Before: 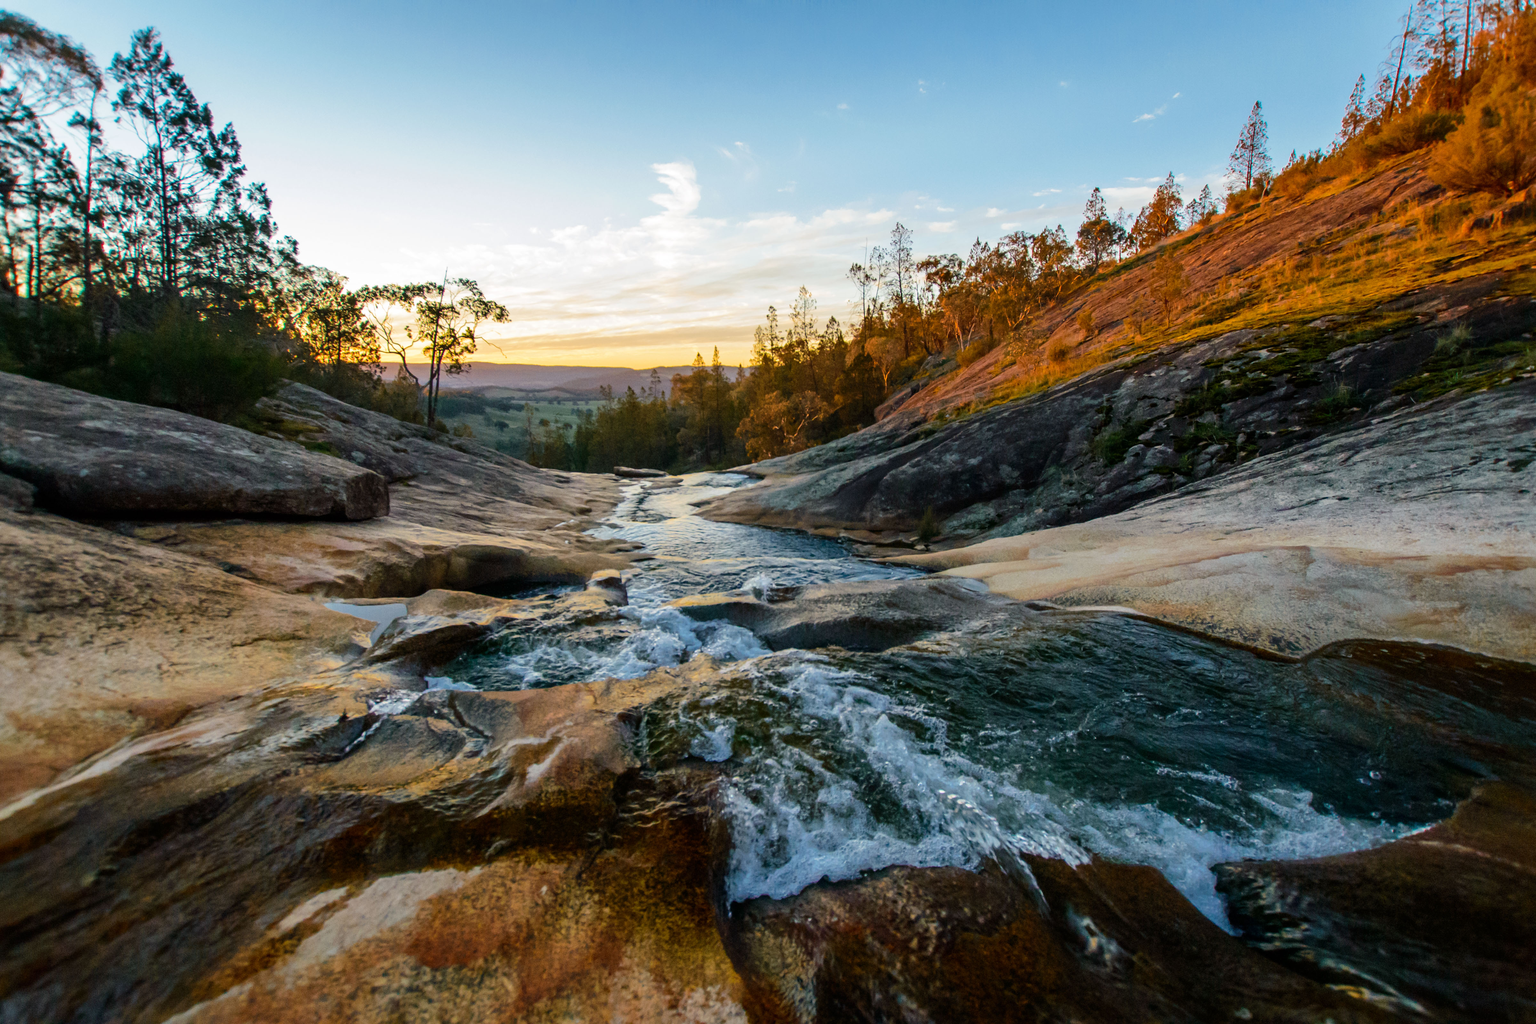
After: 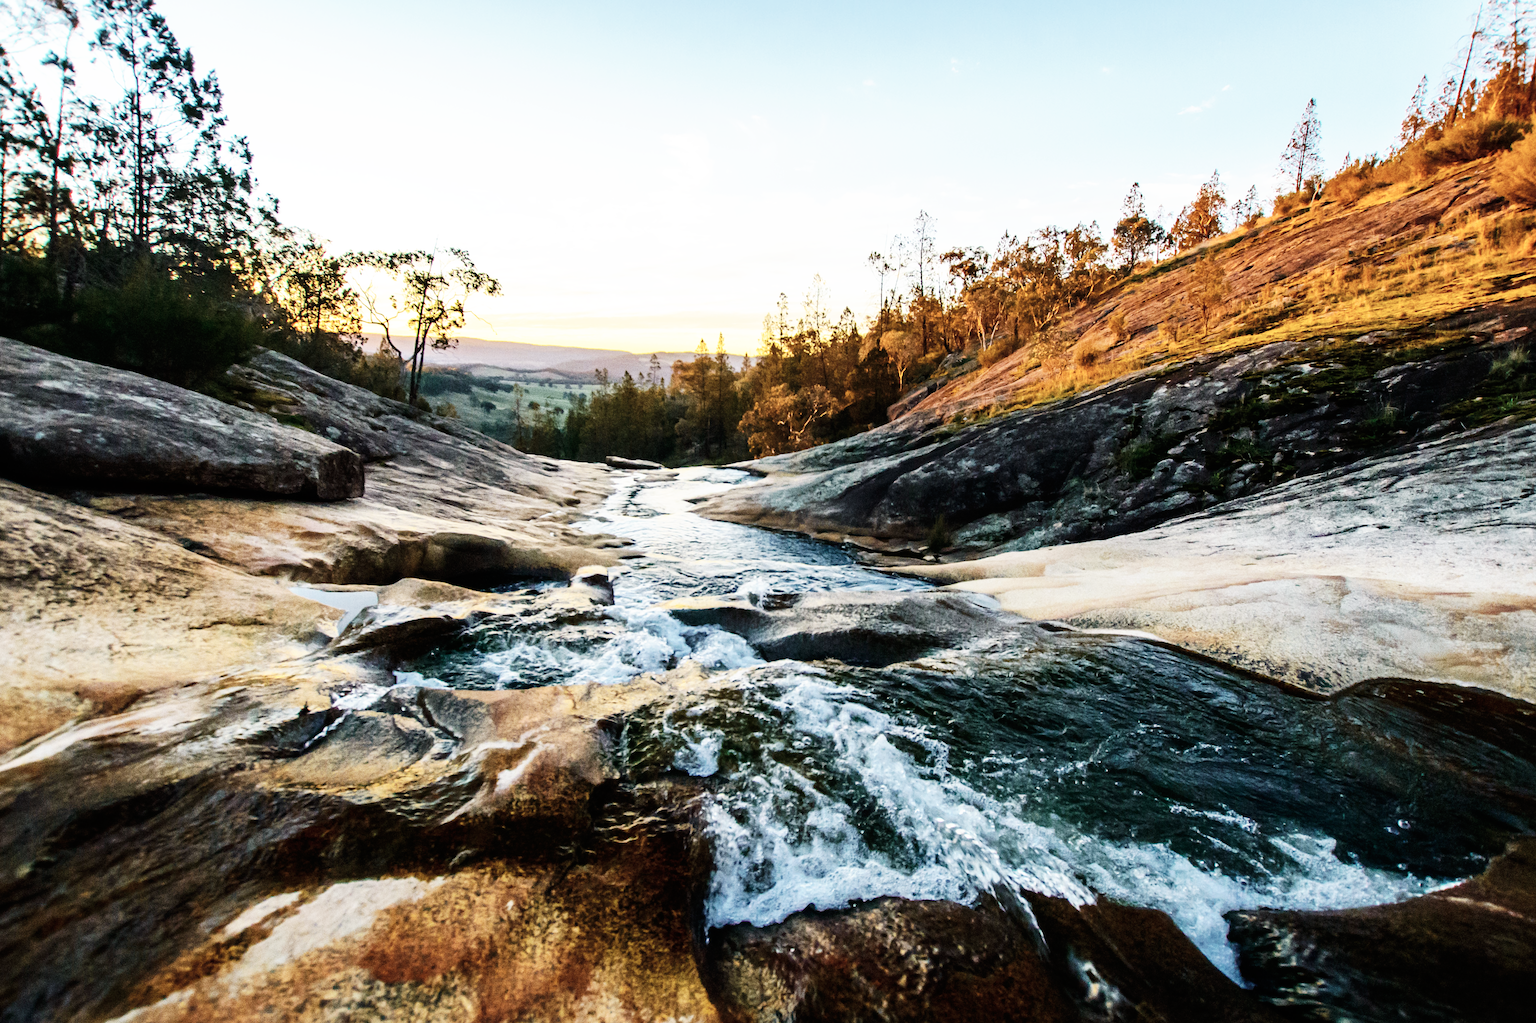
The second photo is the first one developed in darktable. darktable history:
base curve: curves: ch0 [(0, 0) (0.007, 0.004) (0.027, 0.03) (0.046, 0.07) (0.207, 0.54) (0.442, 0.872) (0.673, 0.972) (1, 1)], preserve colors none
crop and rotate: angle -2.71°
contrast brightness saturation: contrast 0.095, saturation -0.358
